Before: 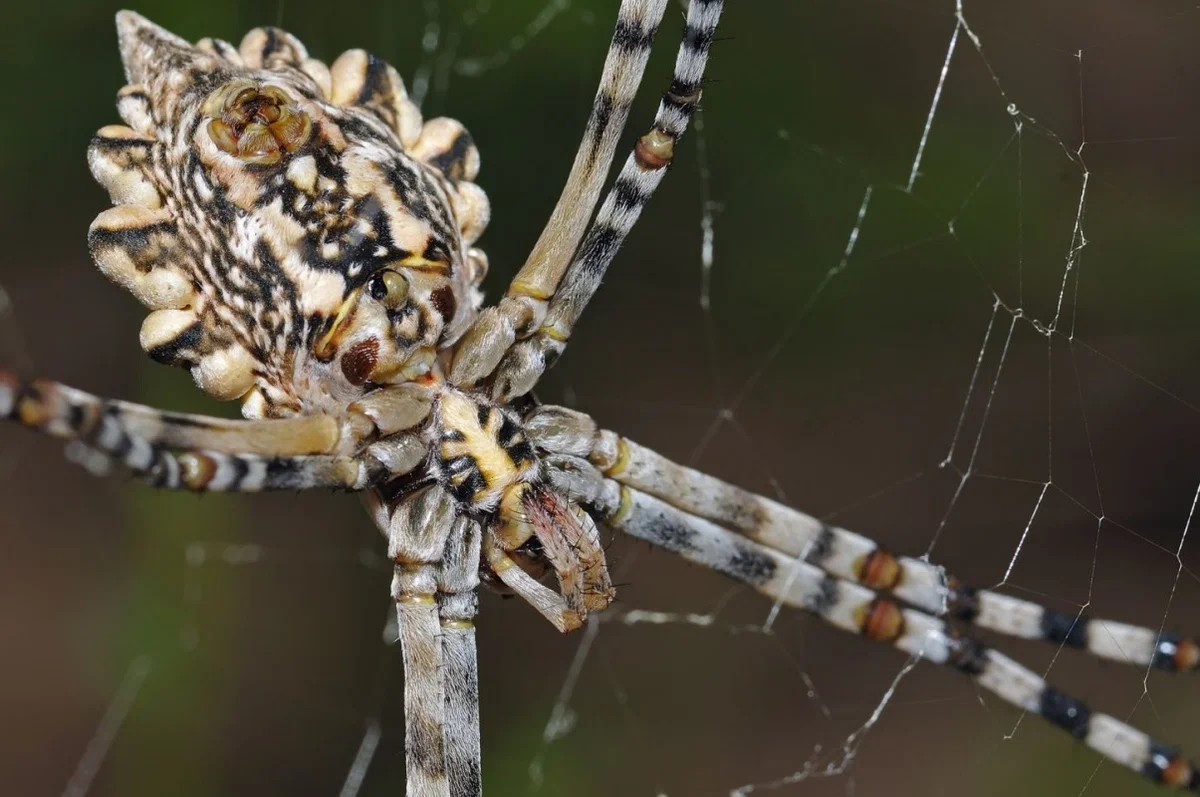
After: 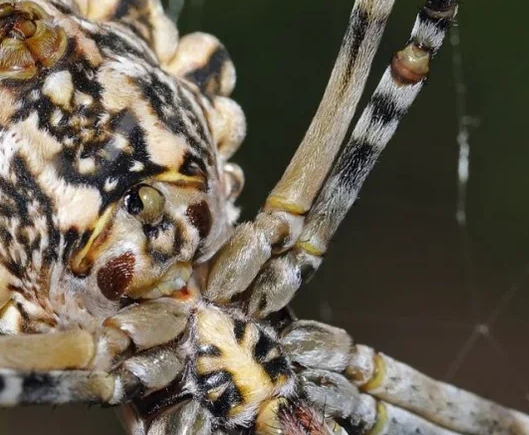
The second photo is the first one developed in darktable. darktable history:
crop: left 20.337%, top 10.766%, right 35.574%, bottom 34.649%
